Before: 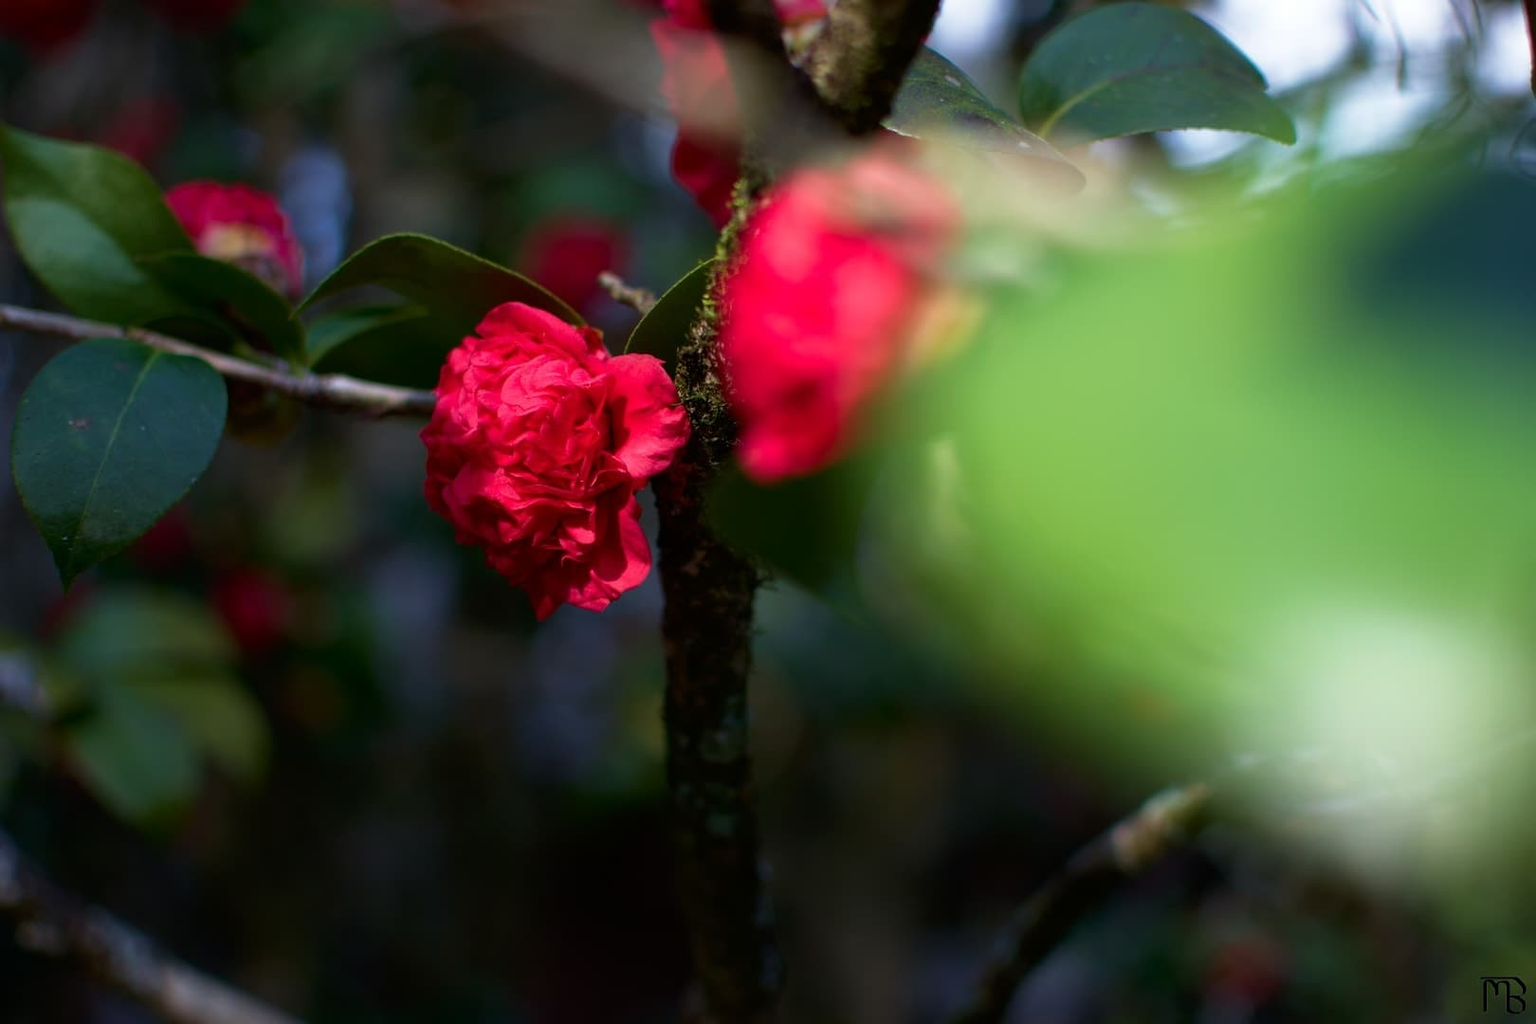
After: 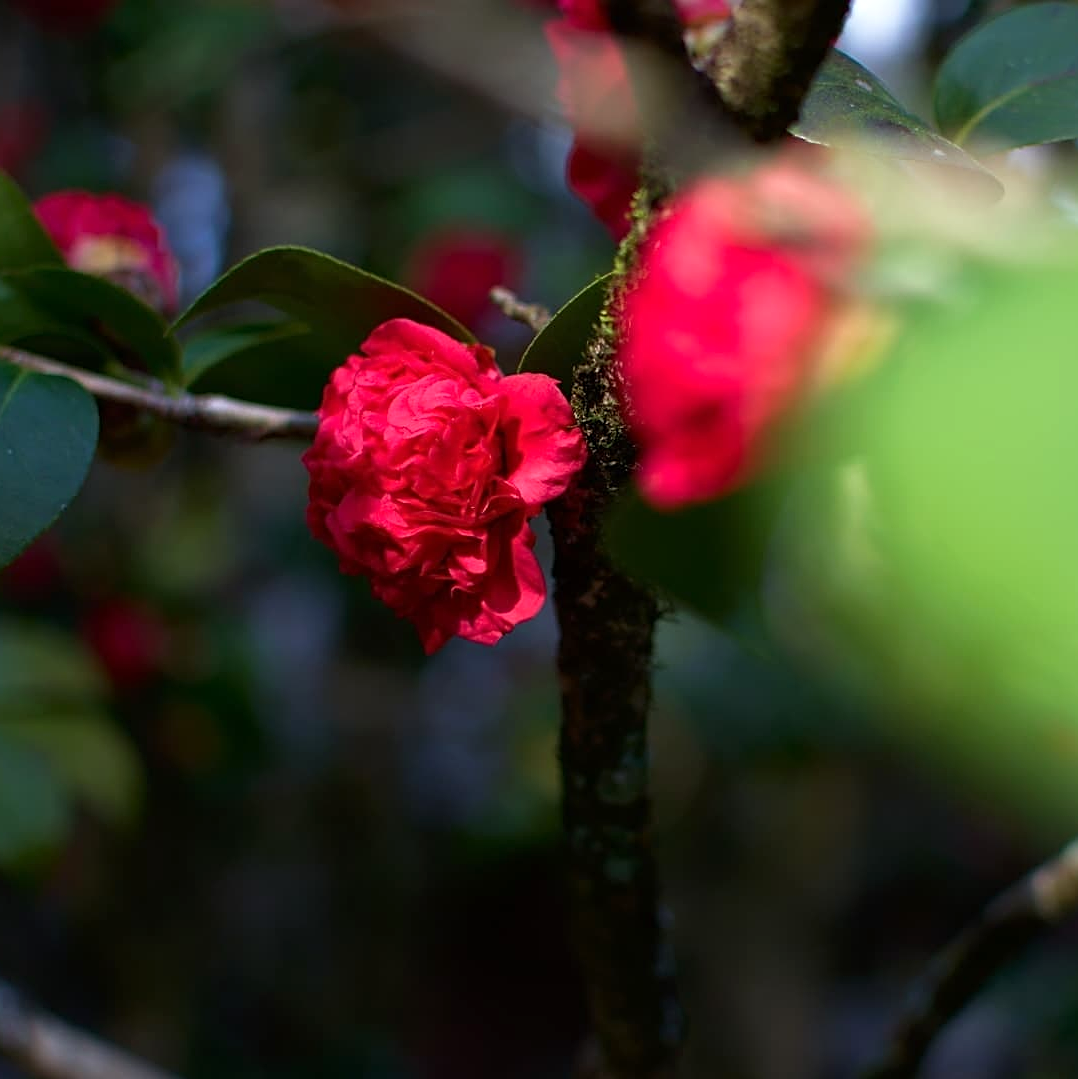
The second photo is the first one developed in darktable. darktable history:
crop and rotate: left 8.723%, right 24.726%
exposure: exposure 0.2 EV, compensate exposure bias true, compensate highlight preservation false
sharpen: on, module defaults
